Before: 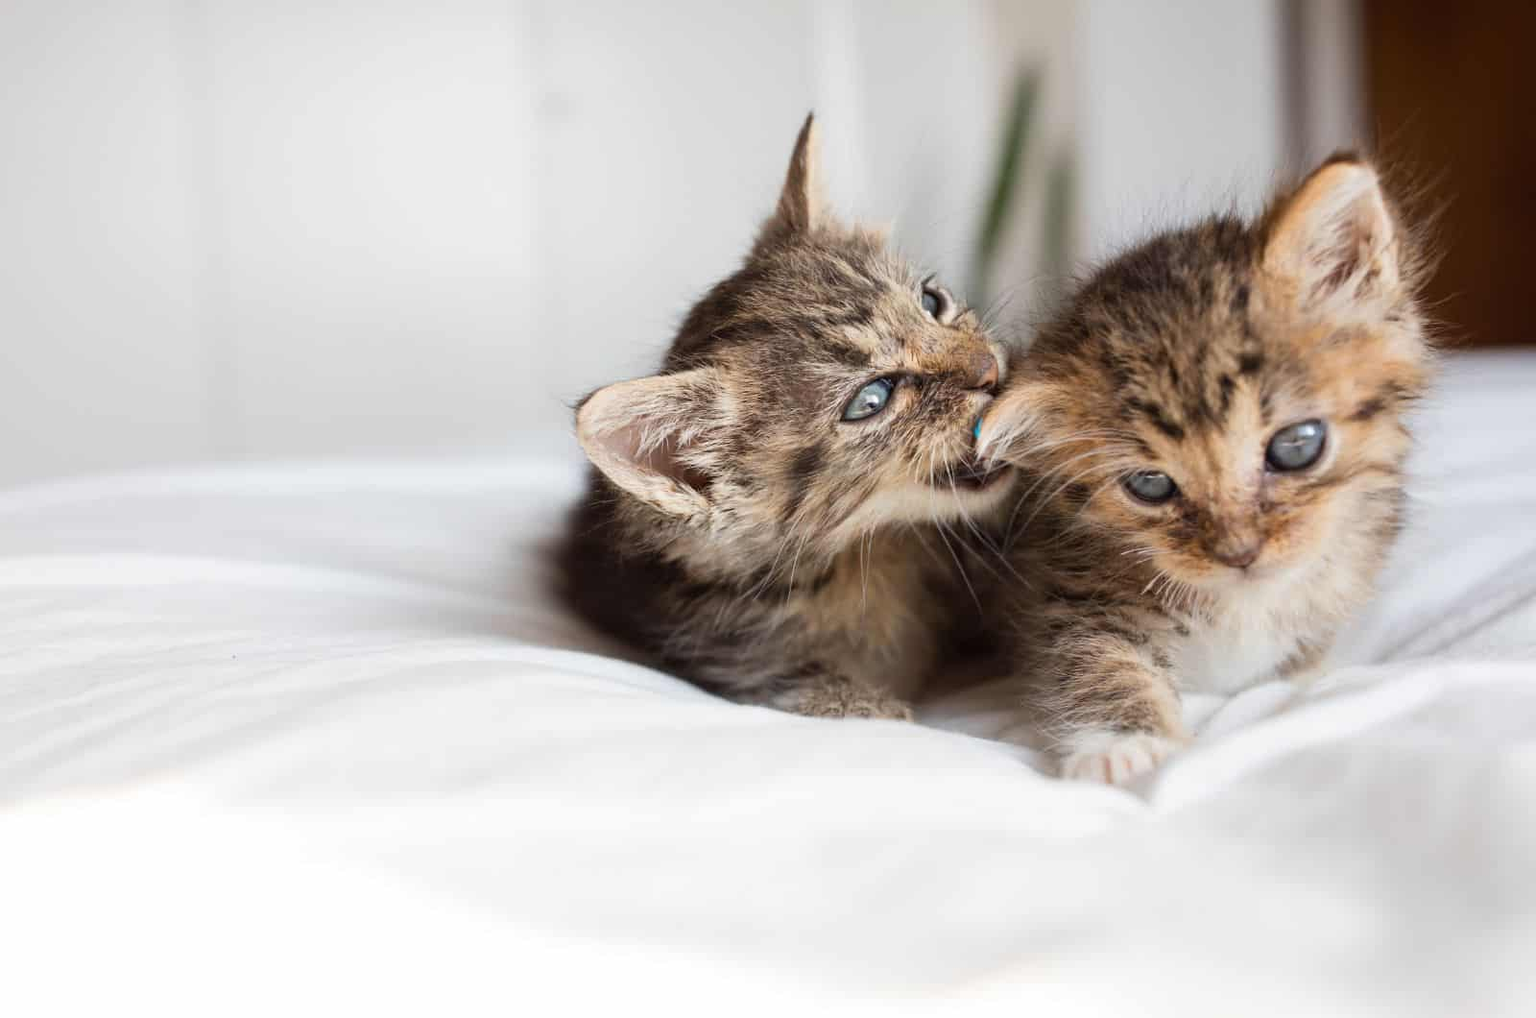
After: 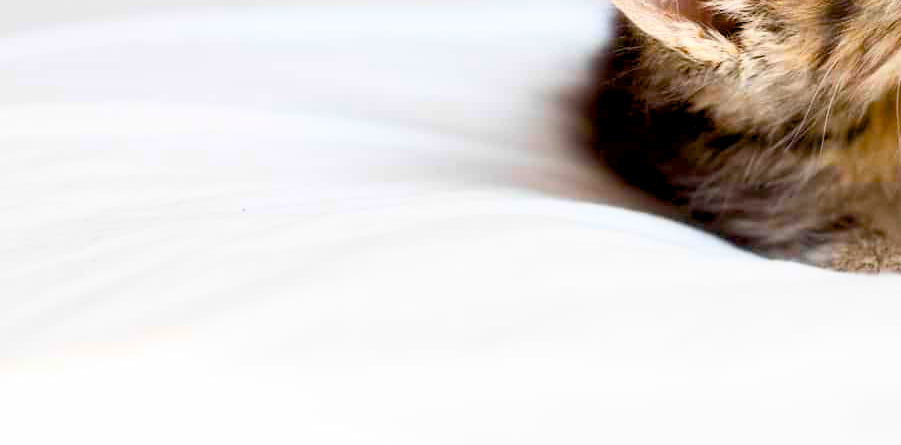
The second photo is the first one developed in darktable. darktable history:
crop: top 44.797%, right 43.637%, bottom 13.184%
base curve: curves: ch0 [(0, 0) (0.688, 0.865) (1, 1)]
color balance rgb: global offset › luminance -0.843%, perceptual saturation grading › global saturation 36.15%, perceptual saturation grading › shadows 34.69%, global vibrance 20%
